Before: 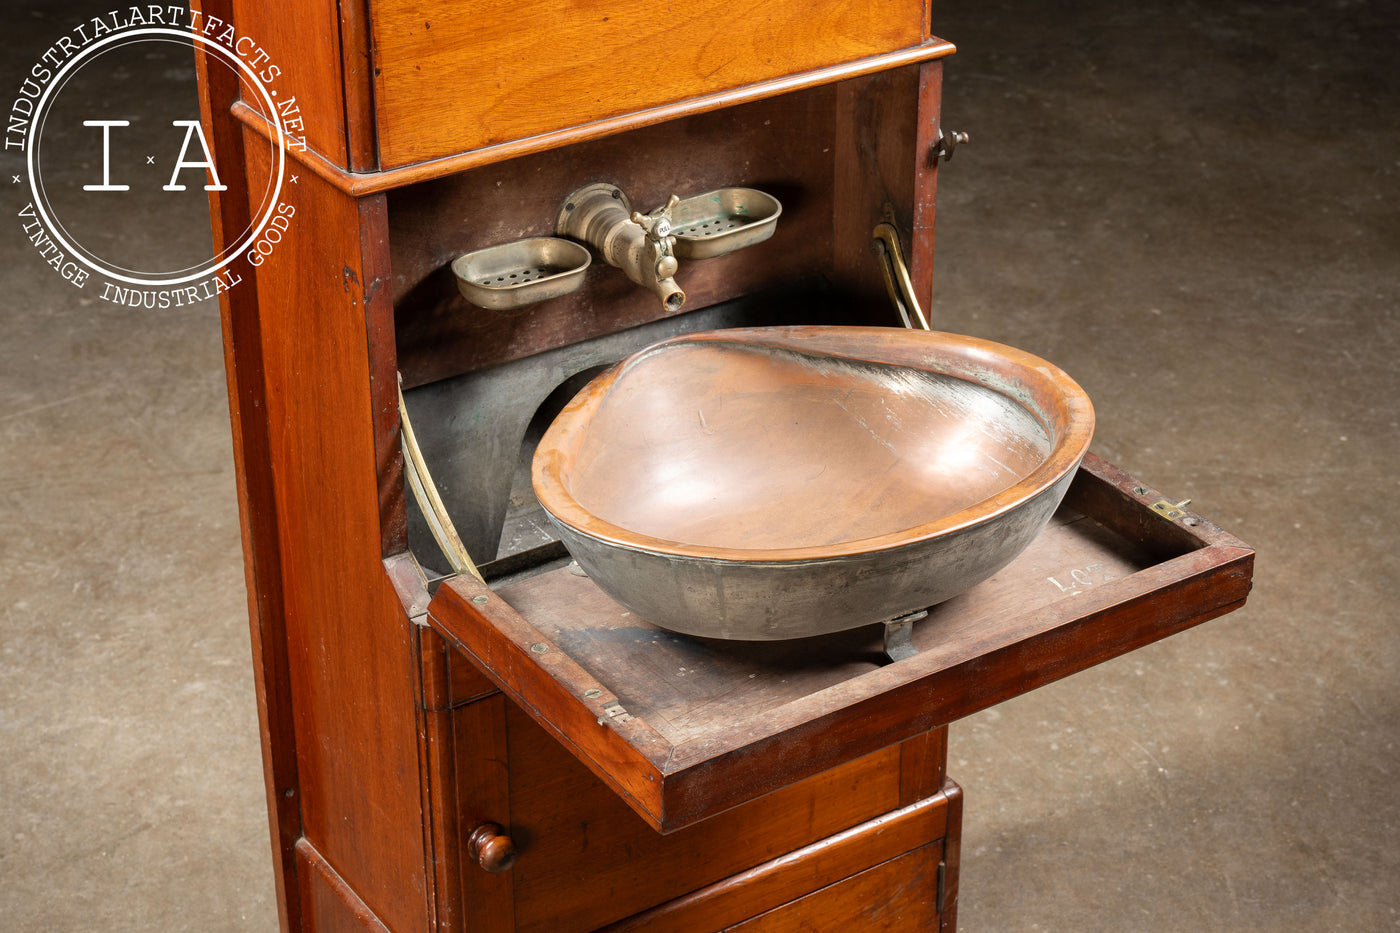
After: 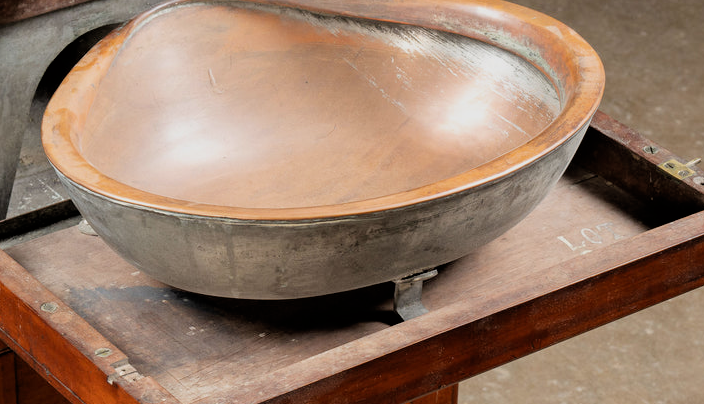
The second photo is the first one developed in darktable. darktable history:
filmic rgb: black relative exposure -5.83 EV, white relative exposure 3.4 EV, hardness 3.68
crop: left 35.03%, top 36.625%, right 14.663%, bottom 20.057%
